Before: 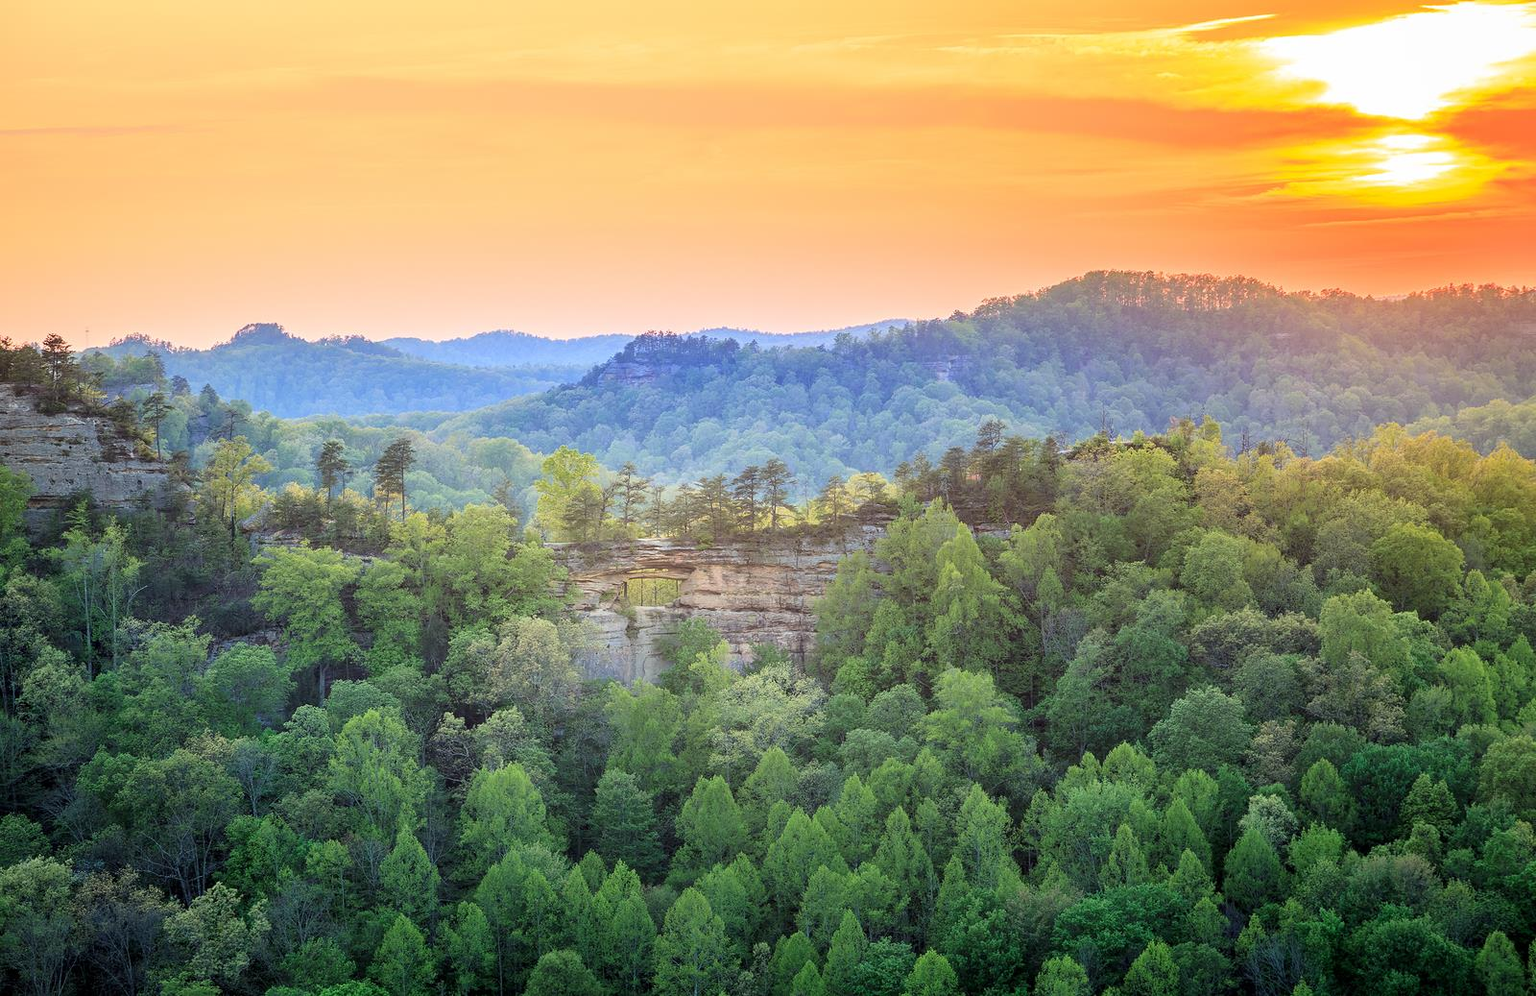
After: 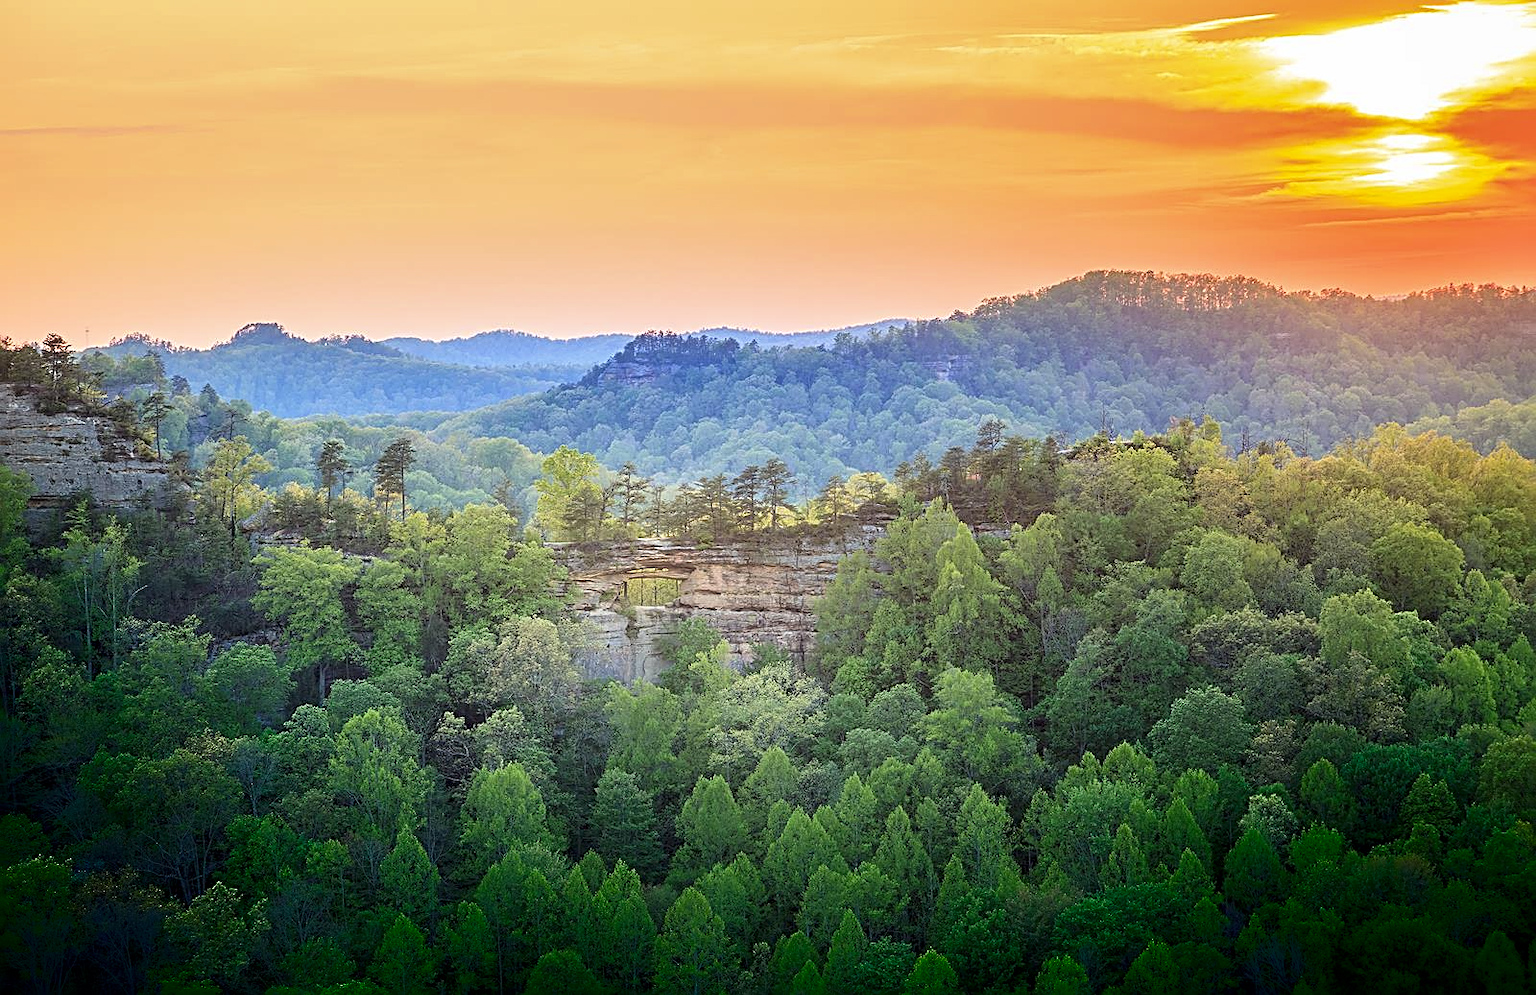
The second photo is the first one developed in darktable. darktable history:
shadows and highlights: shadows -88.03, highlights -35.45, shadows color adjustment 99.15%, highlights color adjustment 0%, soften with gaussian
sharpen: radius 2.676, amount 0.669
